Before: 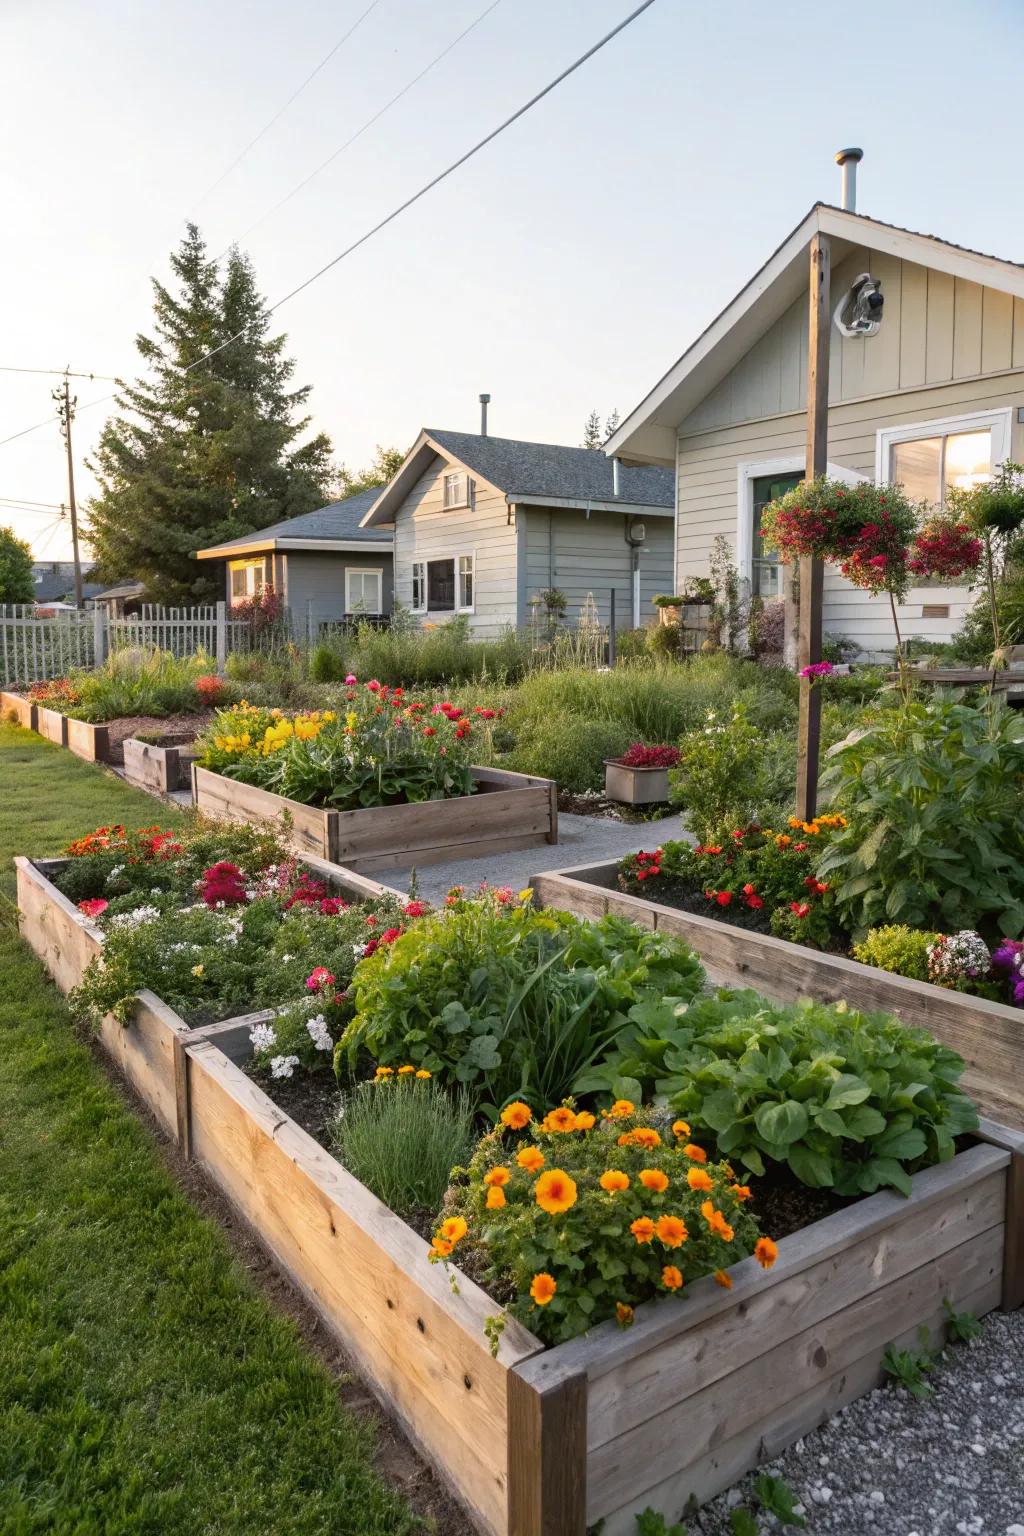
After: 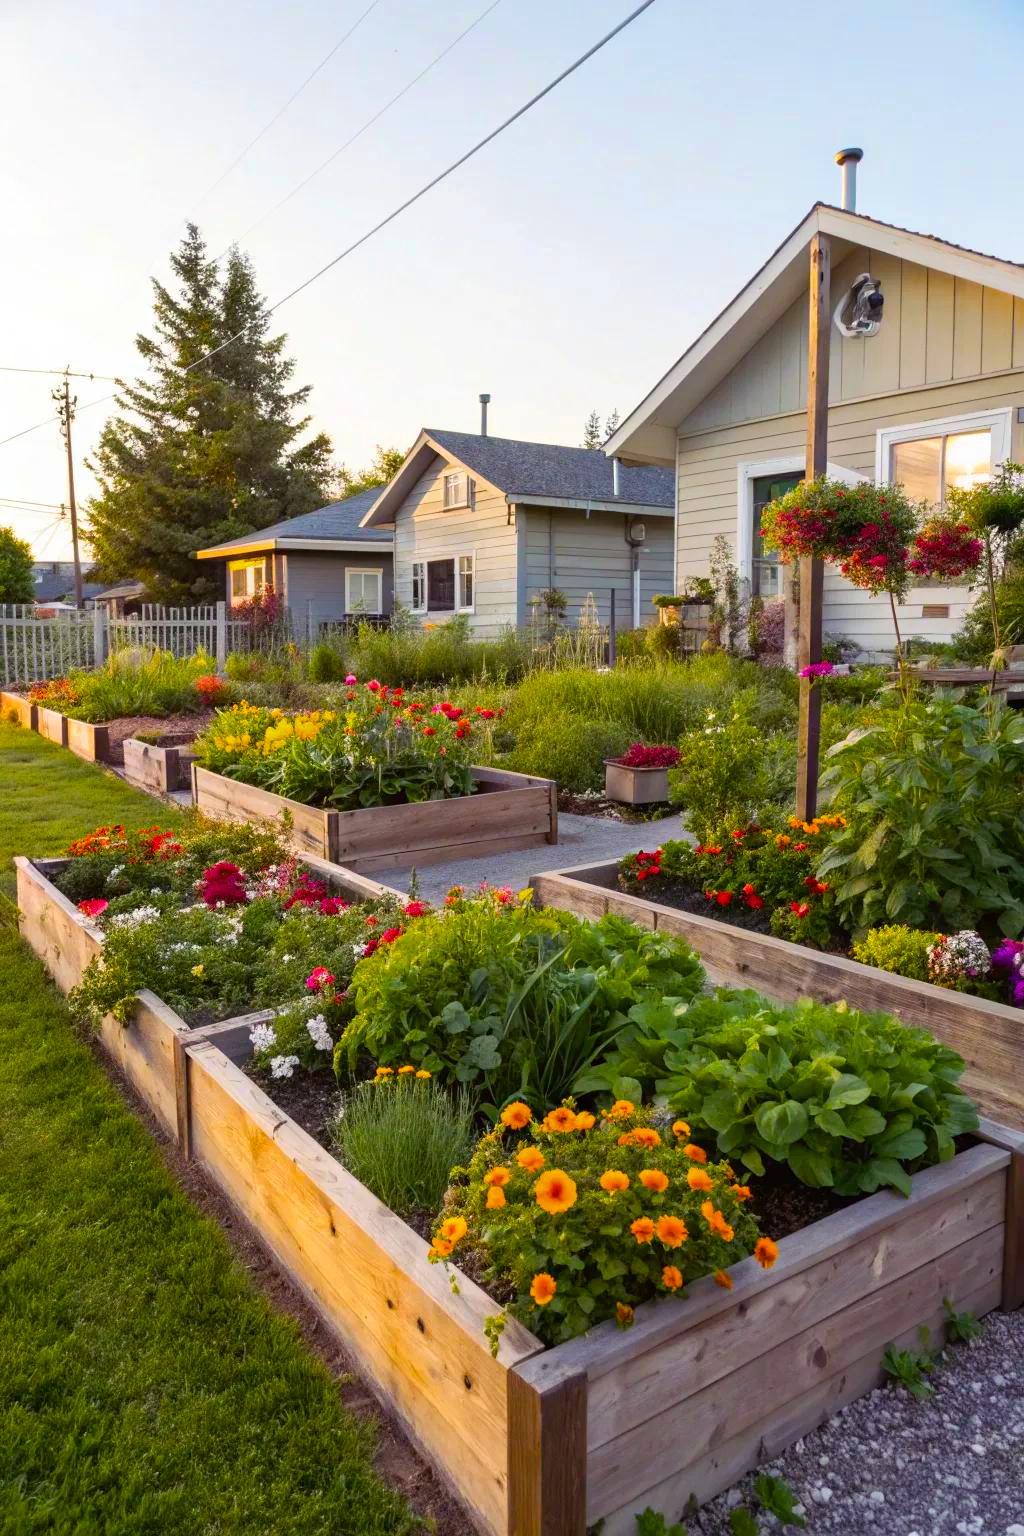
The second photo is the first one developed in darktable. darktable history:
color balance rgb: shadows lift › chroma 6.139%, shadows lift › hue 303.16°, linear chroma grading › global chroma 14.624%, perceptual saturation grading › global saturation 25.88%, global vibrance 20%
